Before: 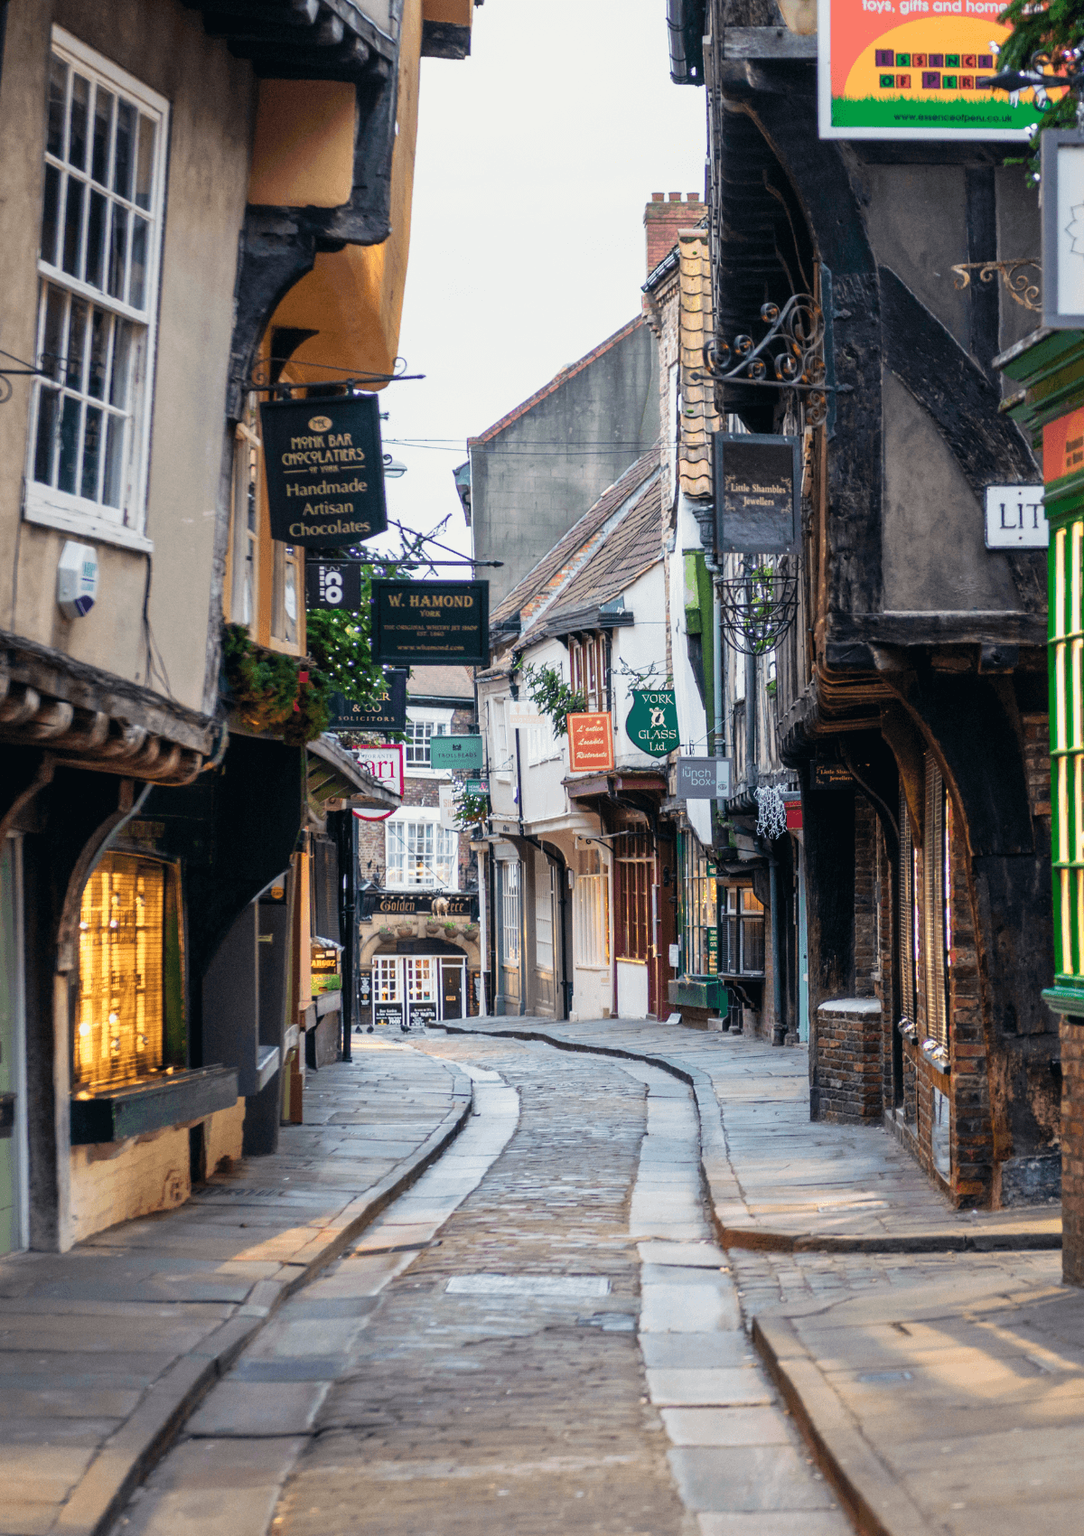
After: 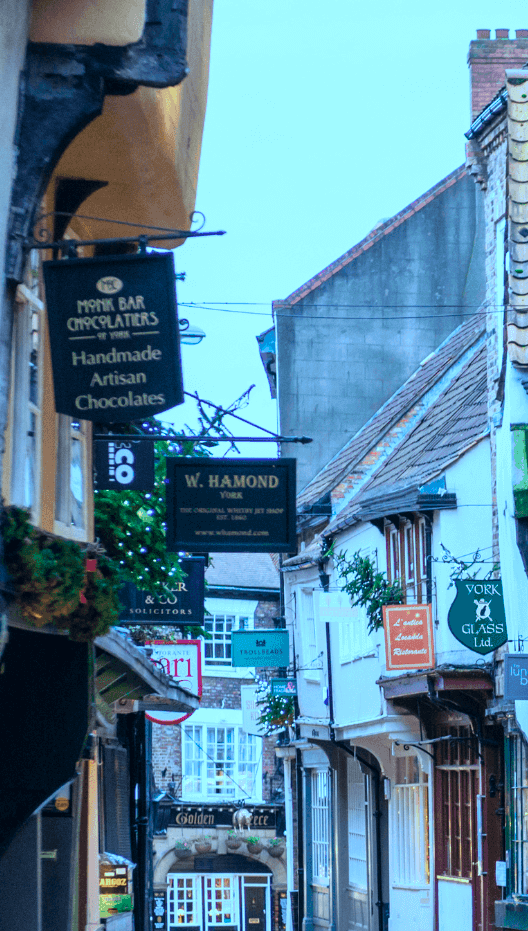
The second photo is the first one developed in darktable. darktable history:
color calibration: illuminant custom, x 0.43, y 0.395, temperature 3057.94 K
crop: left 20.495%, top 10.879%, right 35.435%, bottom 34.319%
